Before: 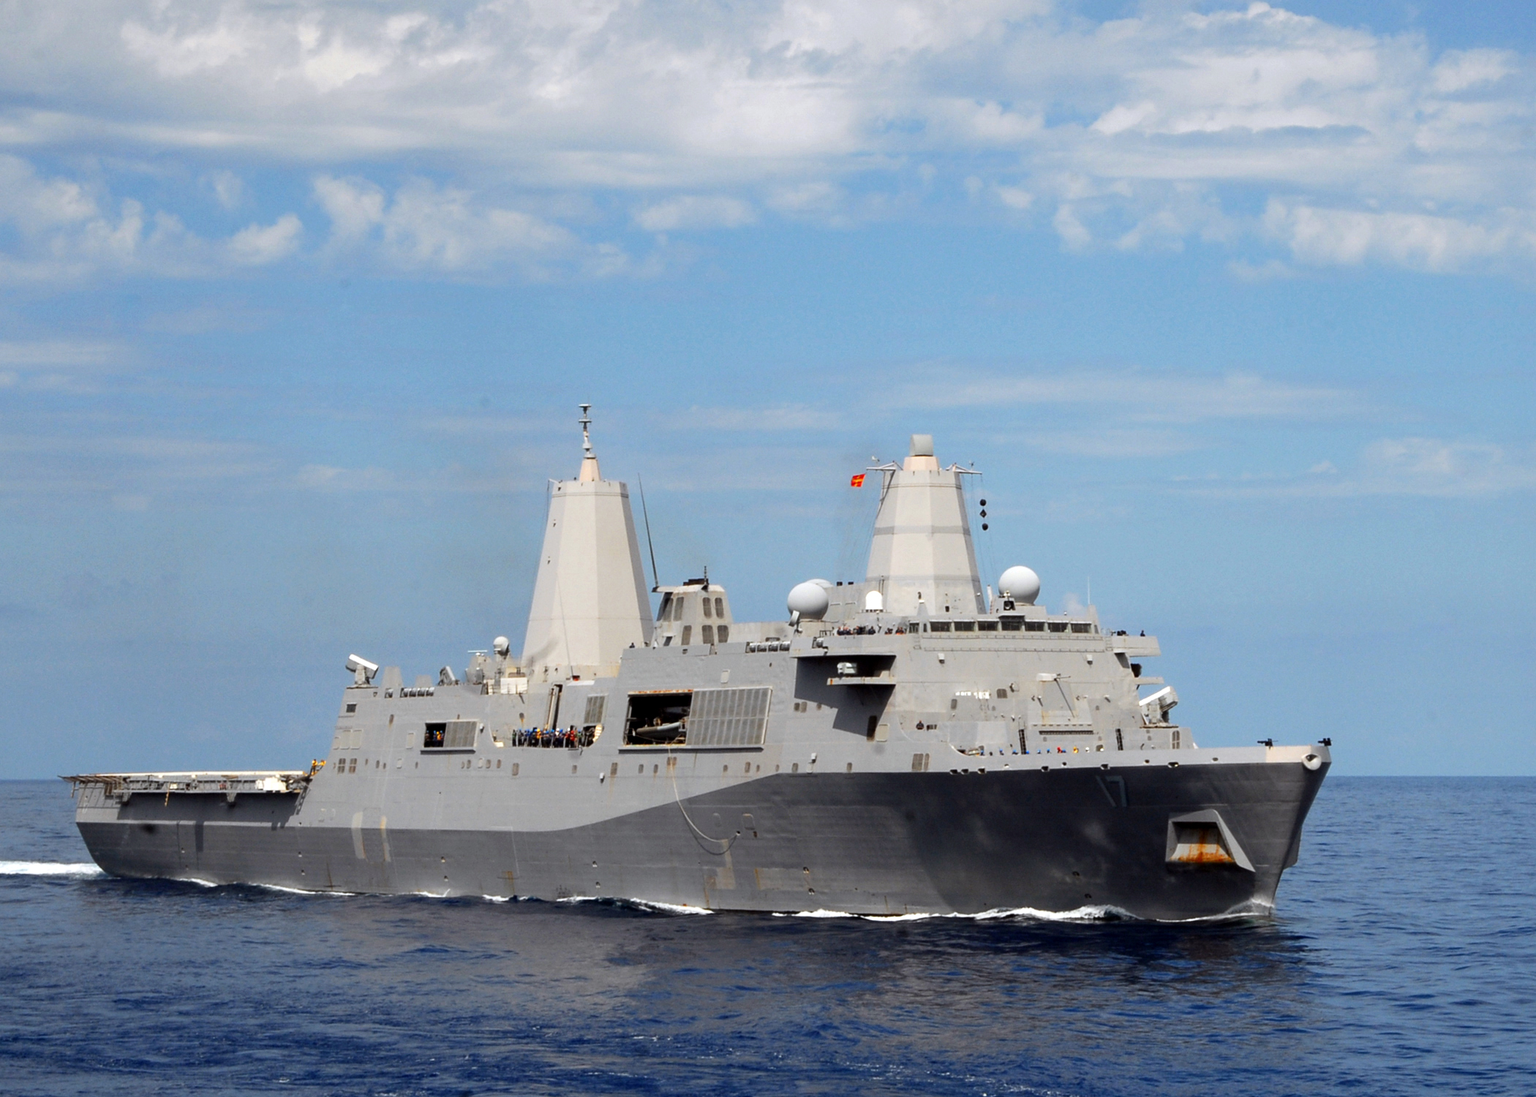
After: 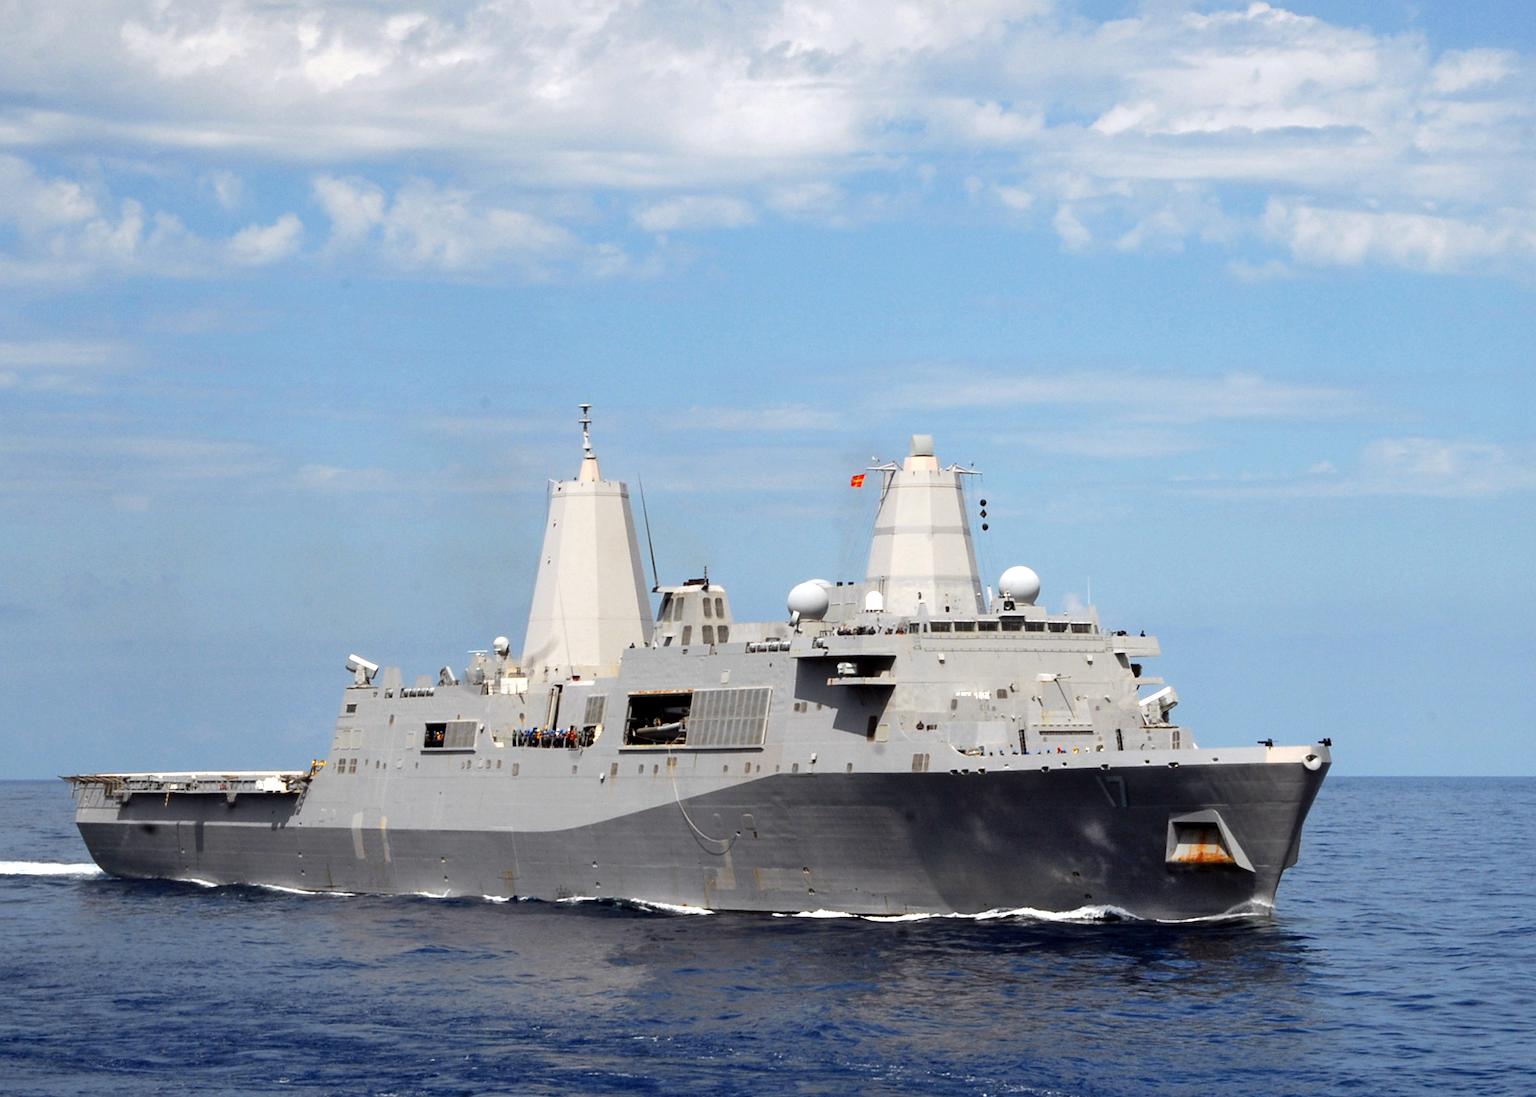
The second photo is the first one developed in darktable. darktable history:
shadows and highlights: radius 46.94, white point adjustment 6.73, compress 79.81%, soften with gaussian
